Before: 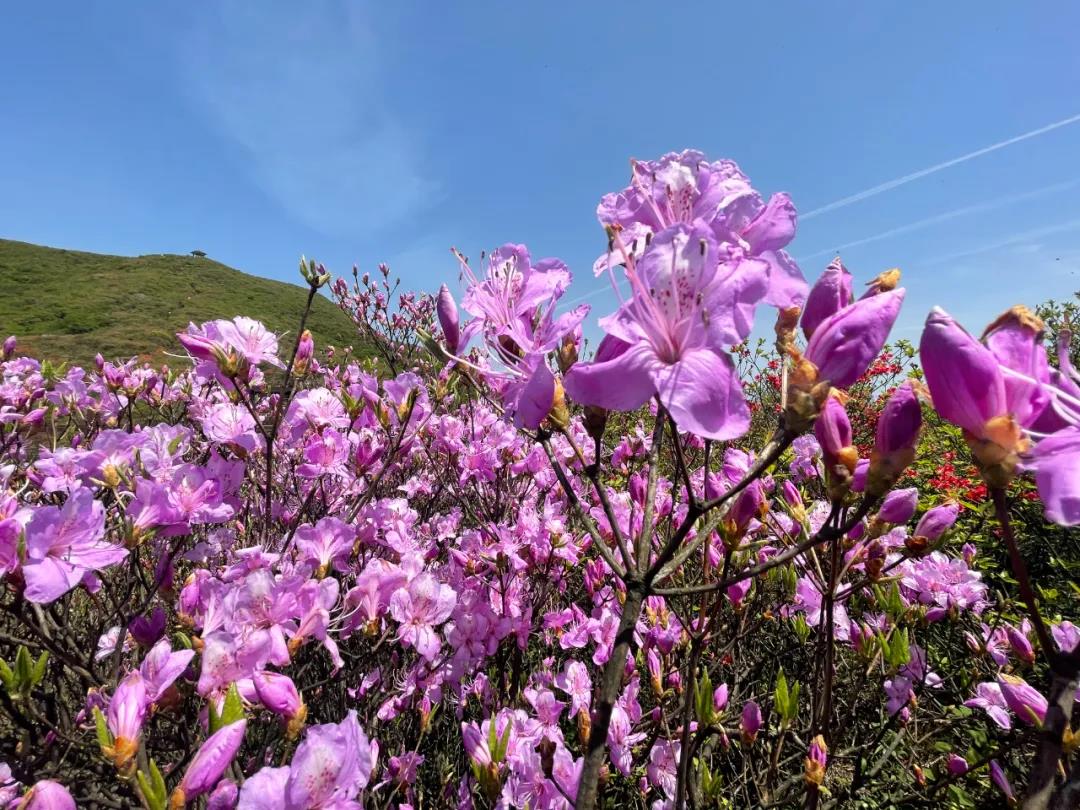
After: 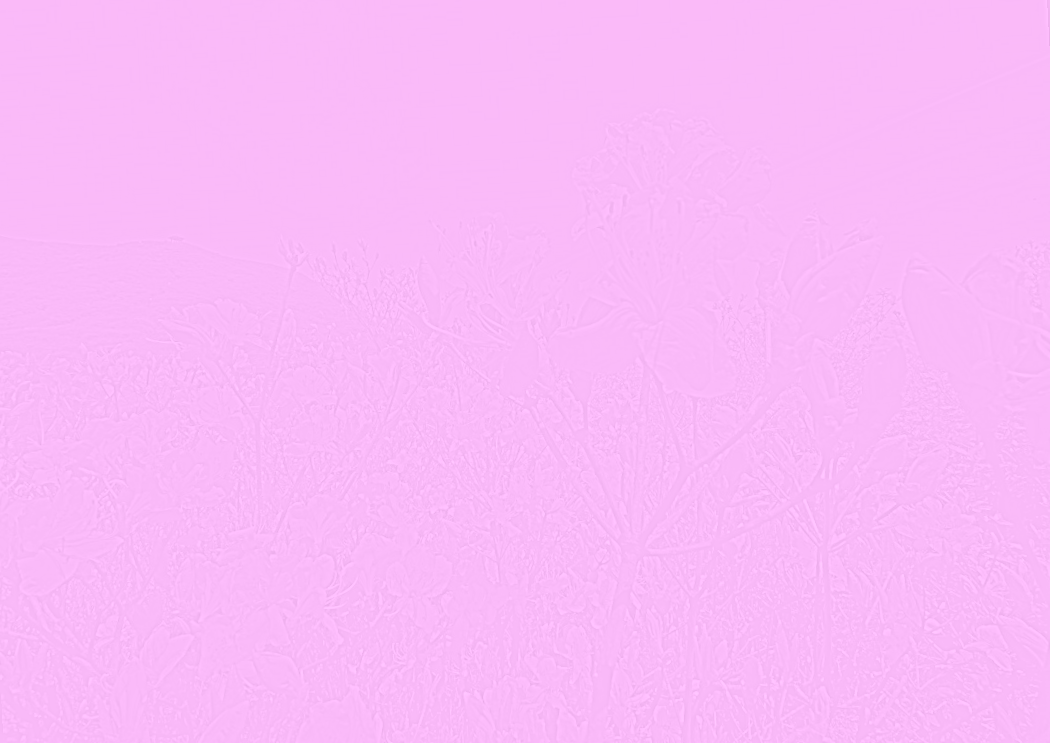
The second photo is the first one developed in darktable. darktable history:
rotate and perspective: rotation -3°, crop left 0.031, crop right 0.968, crop top 0.07, crop bottom 0.93
colorize: hue 331.2°, saturation 69%, source mix 30.28%, lightness 69.02%, version 1
highpass: sharpness 5.84%, contrast boost 8.44%
